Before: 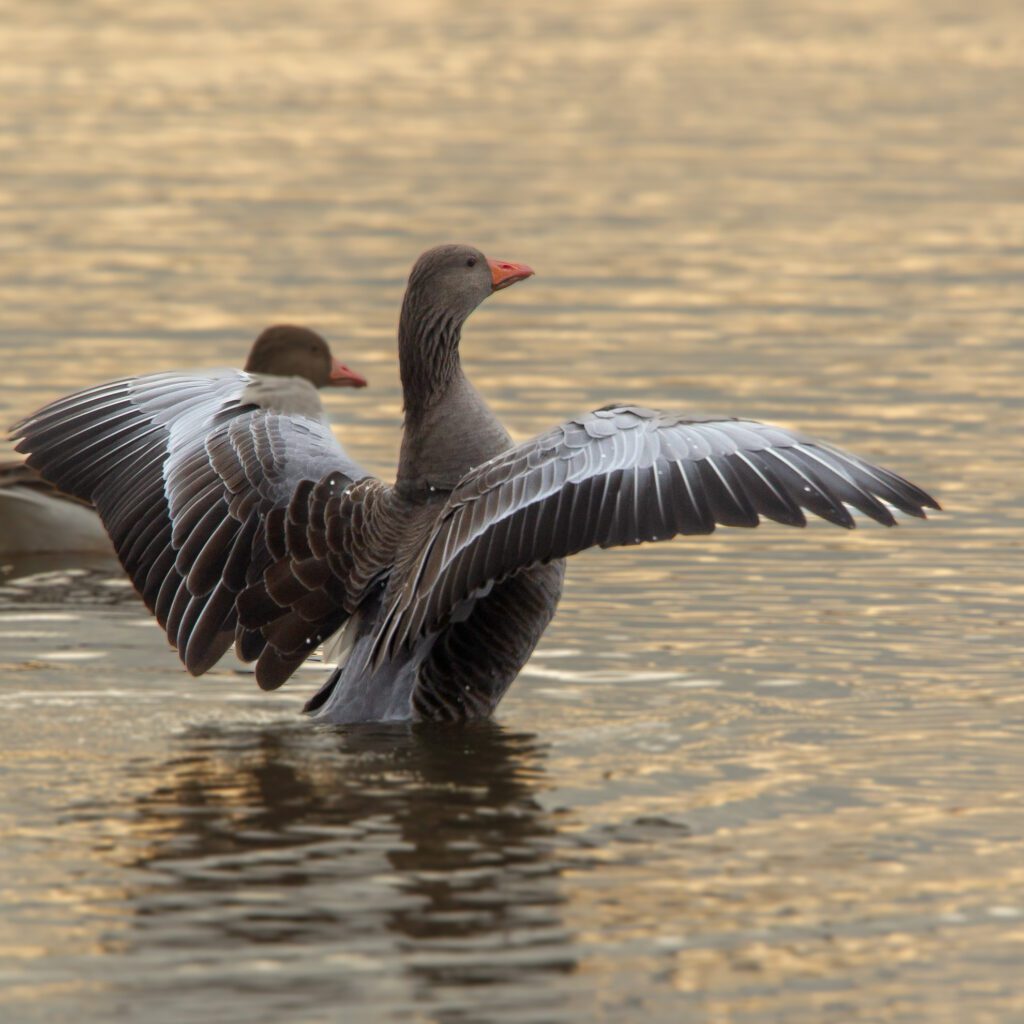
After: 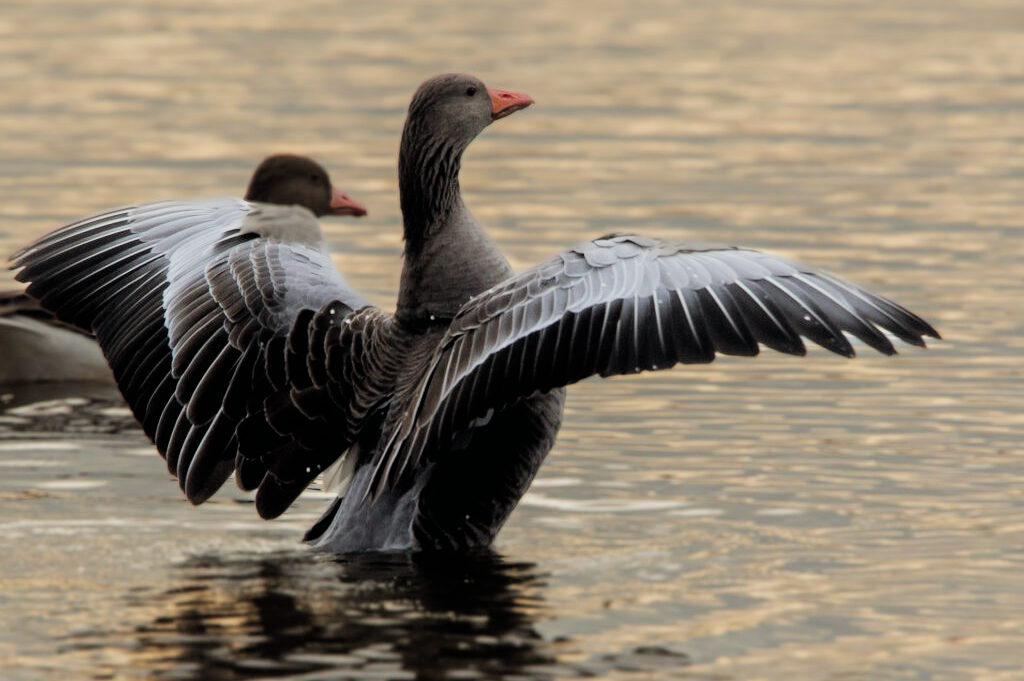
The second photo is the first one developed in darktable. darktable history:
filmic rgb: black relative exposure -5 EV, hardness 2.88, contrast 1.2, highlights saturation mix -30%
color balance rgb: shadows lift › chroma 3.88%, shadows lift › hue 88.52°, power › hue 214.65°, global offset › chroma 0.1%, global offset › hue 252.4°, contrast 4.45%
crop: top 16.727%, bottom 16.727%
